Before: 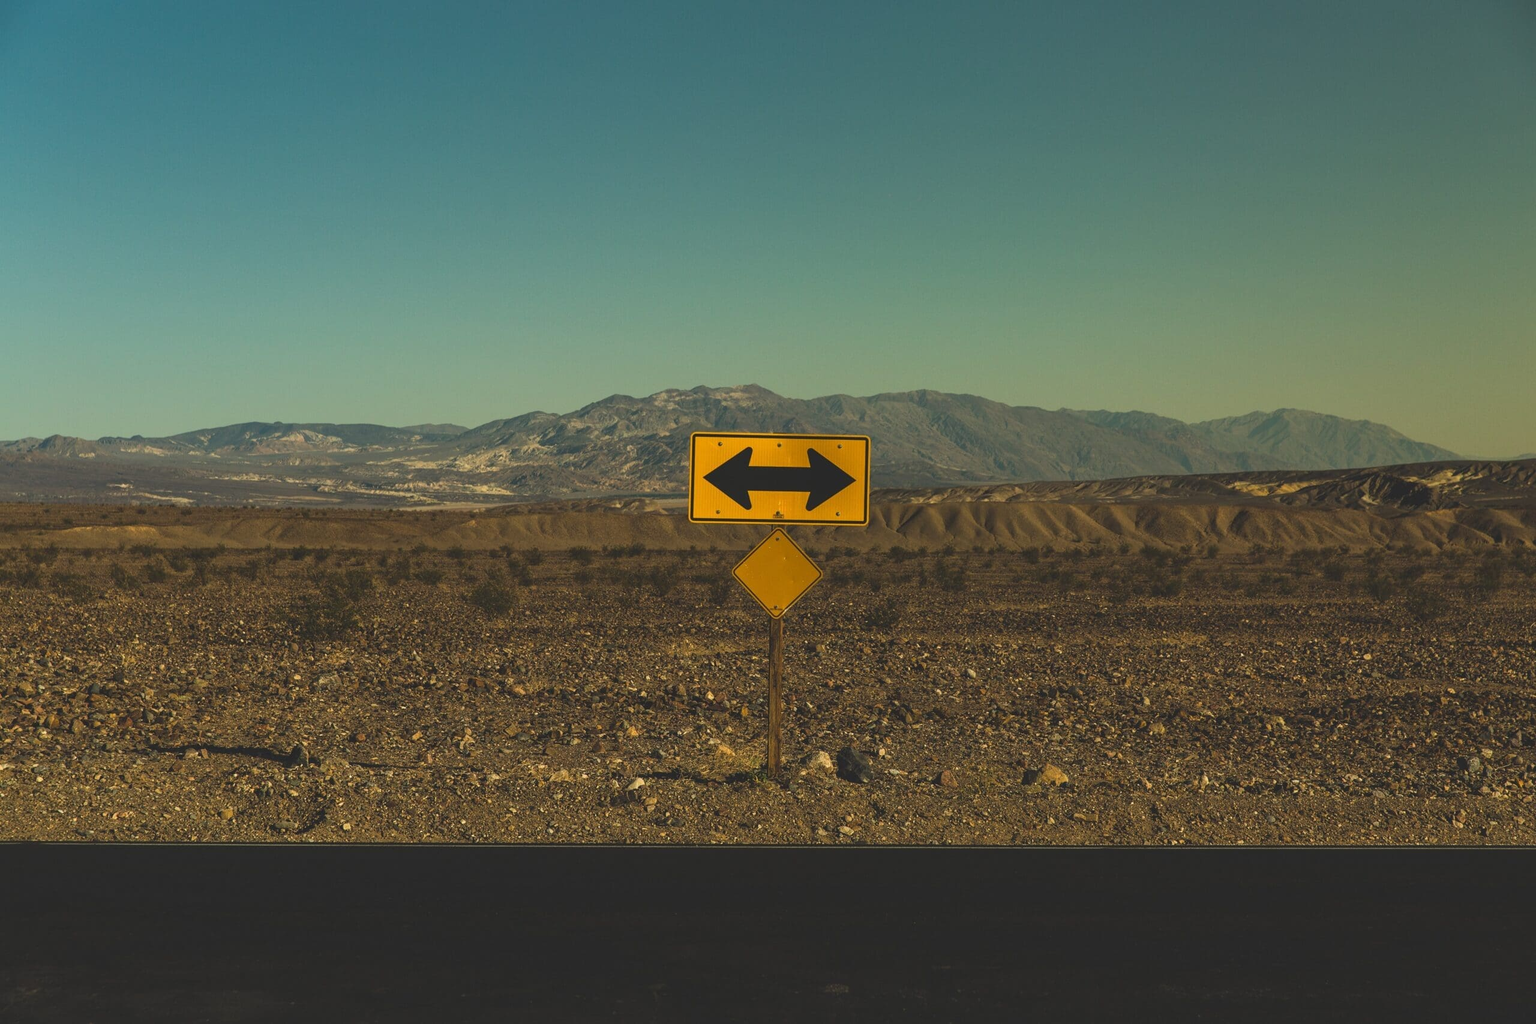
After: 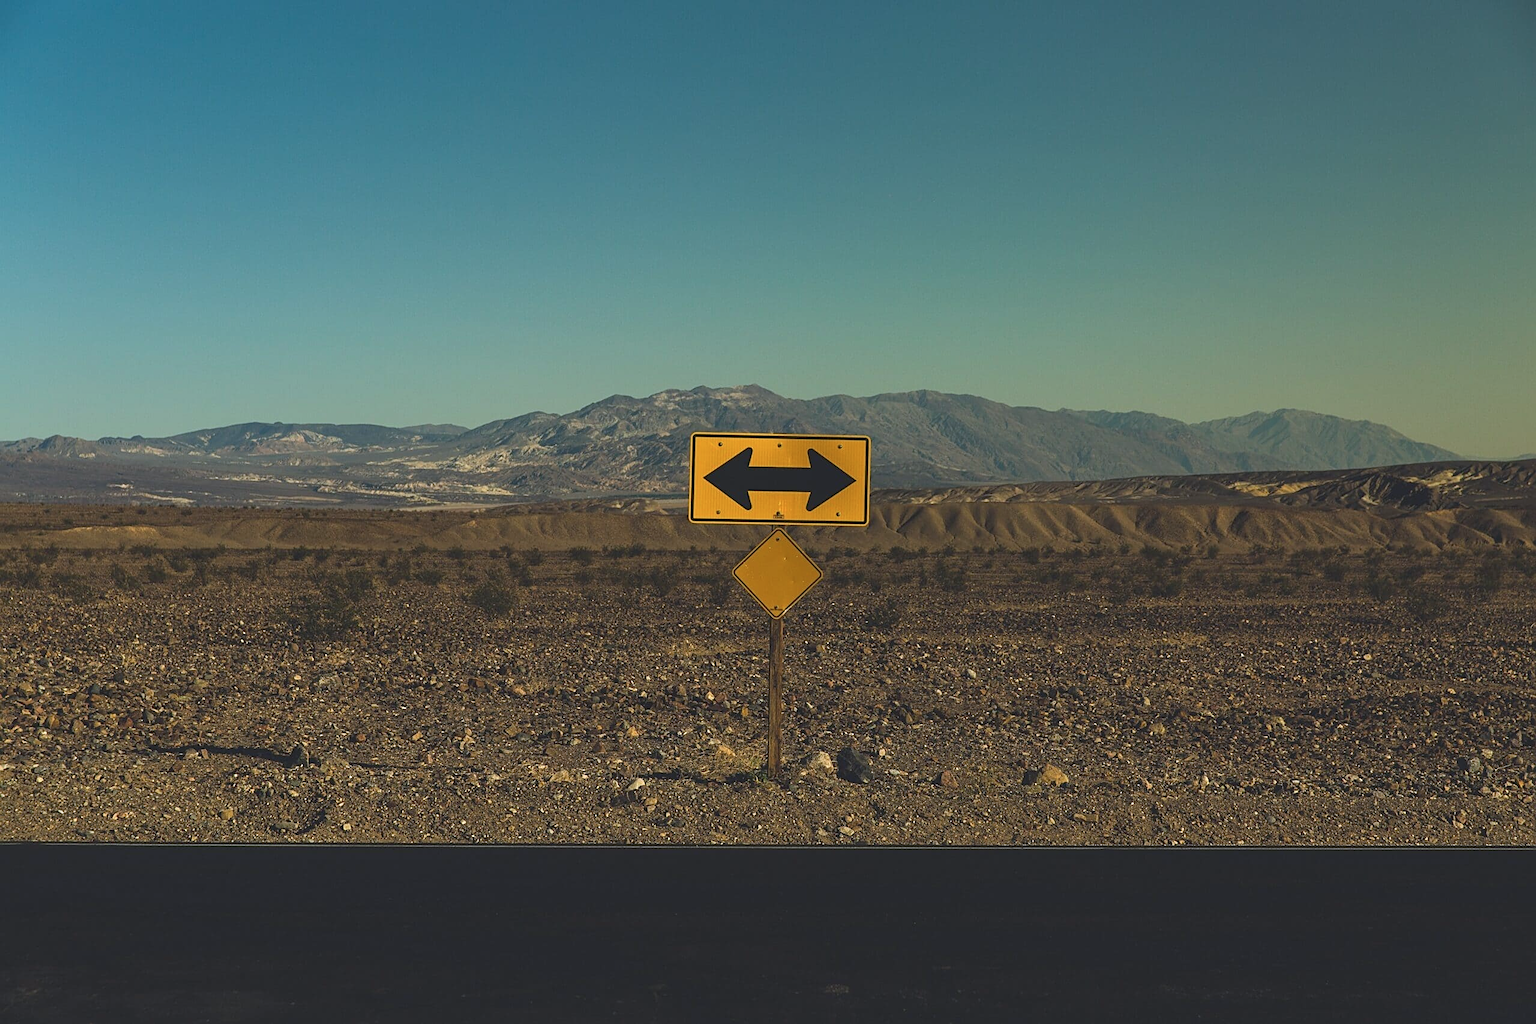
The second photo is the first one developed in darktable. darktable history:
color calibration: illuminant as shot in camera, x 0.366, y 0.378, temperature 4425.7 K, saturation algorithm version 1 (2020)
sharpen: on, module defaults
